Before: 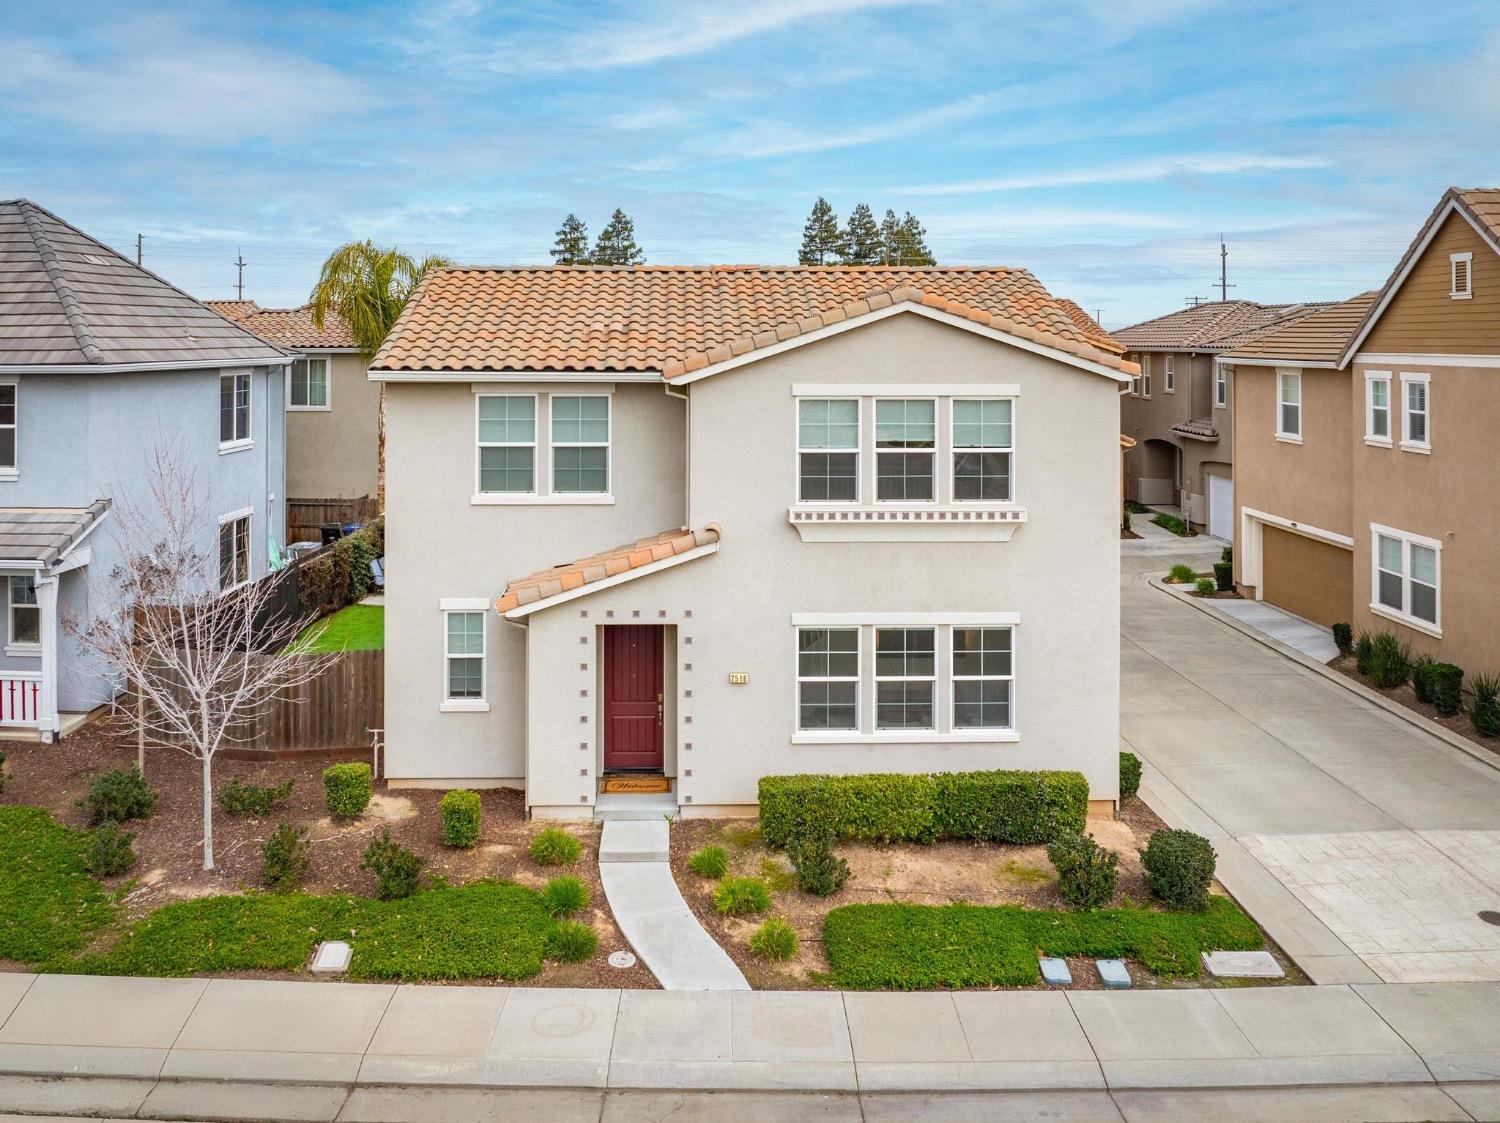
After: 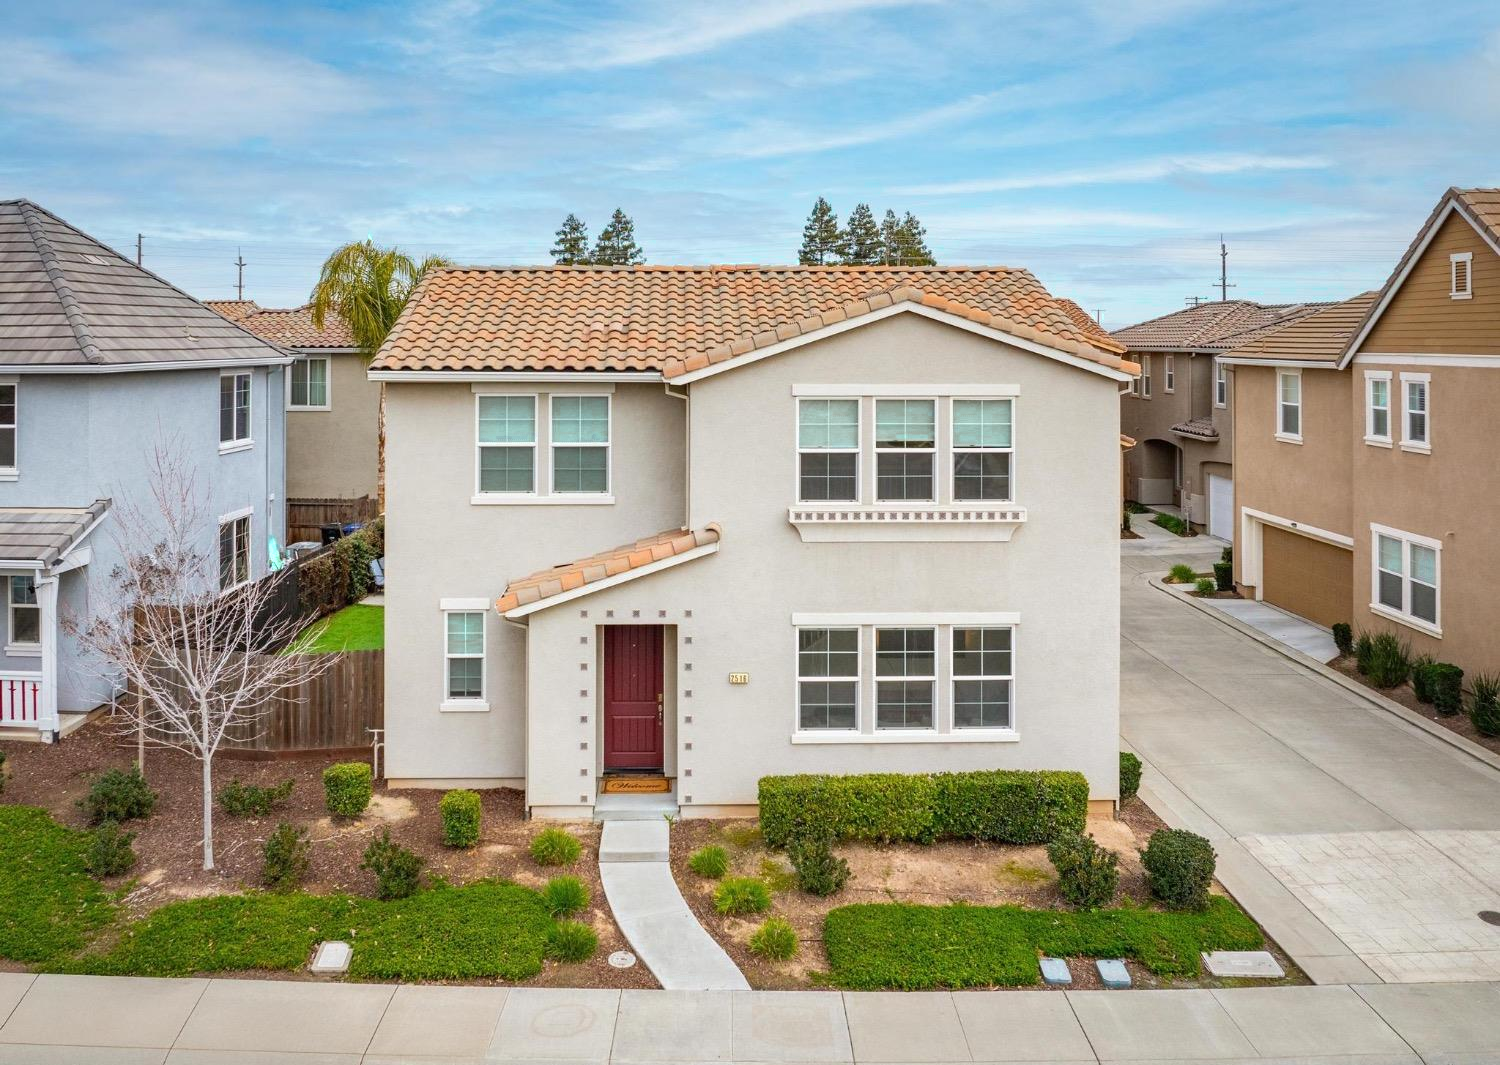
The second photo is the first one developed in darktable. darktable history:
crop and rotate: top 0%, bottom 5.097%
color zones: curves: ch0 [(0.25, 0.5) (0.423, 0.5) (0.443, 0.5) (0.521, 0.756) (0.568, 0.5) (0.576, 0.5) (0.75, 0.5)]; ch1 [(0.25, 0.5) (0.423, 0.5) (0.443, 0.5) (0.539, 0.873) (0.624, 0.565) (0.631, 0.5) (0.75, 0.5)]
